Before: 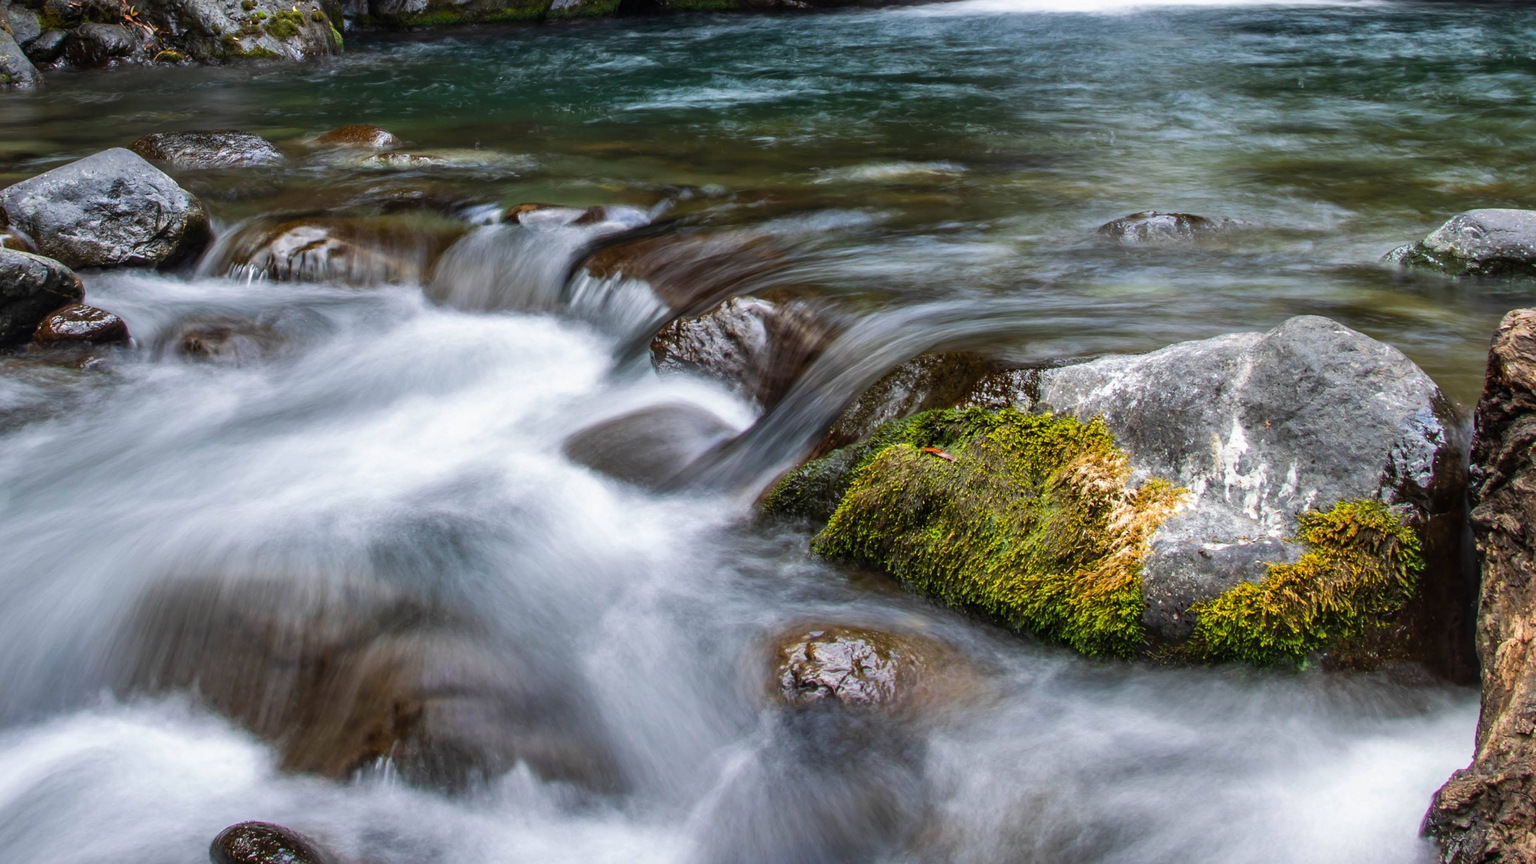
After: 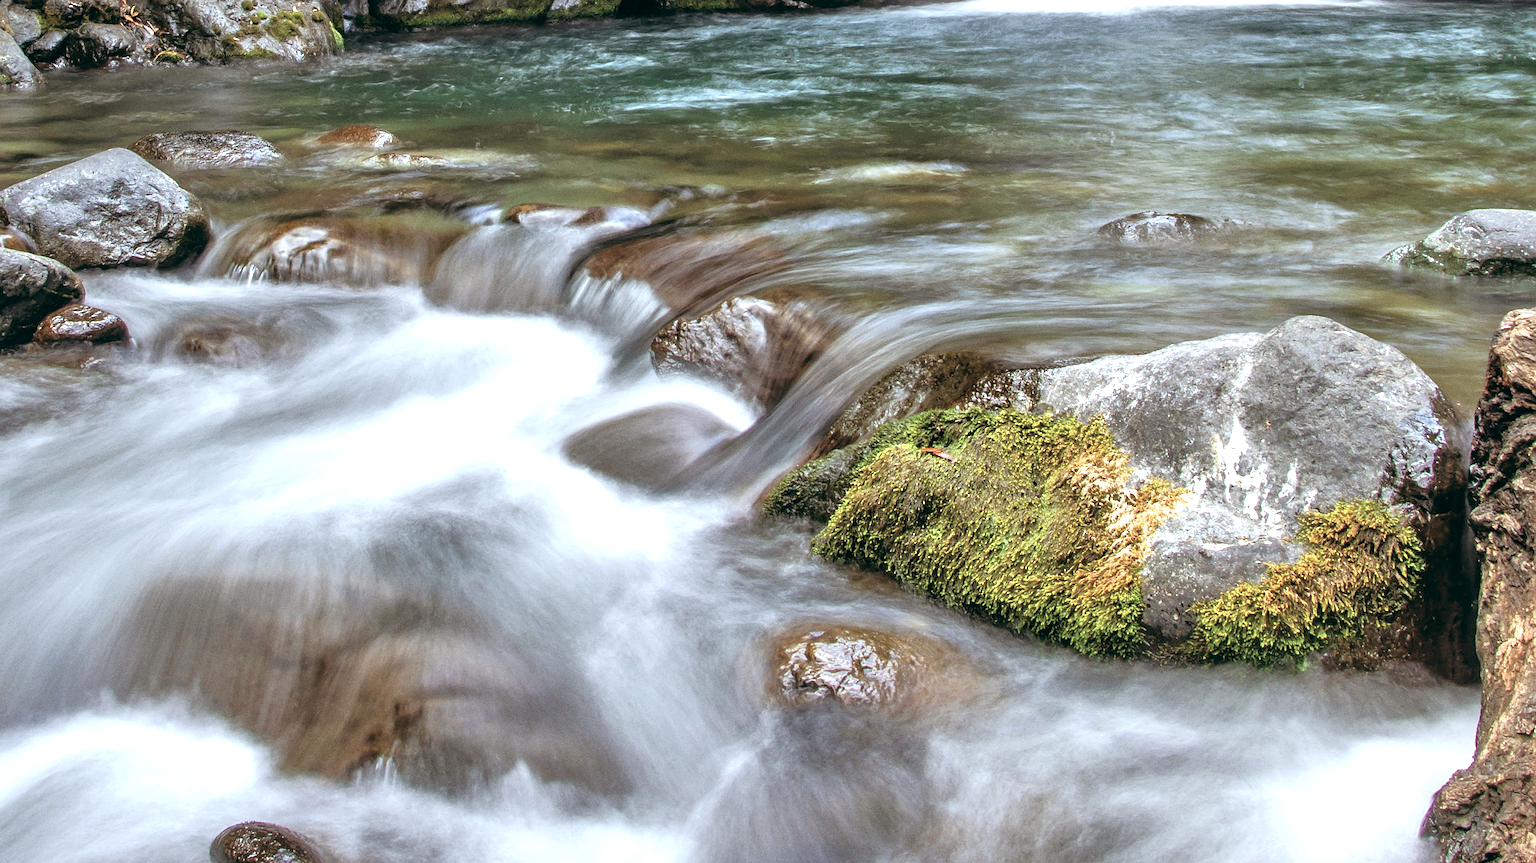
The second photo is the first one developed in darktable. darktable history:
tone equalizer: -7 EV 0.15 EV, -6 EV 0.6 EV, -5 EV 1.15 EV, -4 EV 1.33 EV, -3 EV 1.15 EV, -2 EV 0.6 EV, -1 EV 0.15 EV, mask exposure compensation -0.5 EV
sharpen: on, module defaults
exposure: black level correction 0, exposure 0.6 EV, compensate exposure bias true, compensate highlight preservation false
color balance: lift [1, 0.994, 1.002, 1.006], gamma [0.957, 1.081, 1.016, 0.919], gain [0.97, 0.972, 1.01, 1.028], input saturation 91.06%, output saturation 79.8%
grain: coarseness 0.09 ISO, strength 40%
